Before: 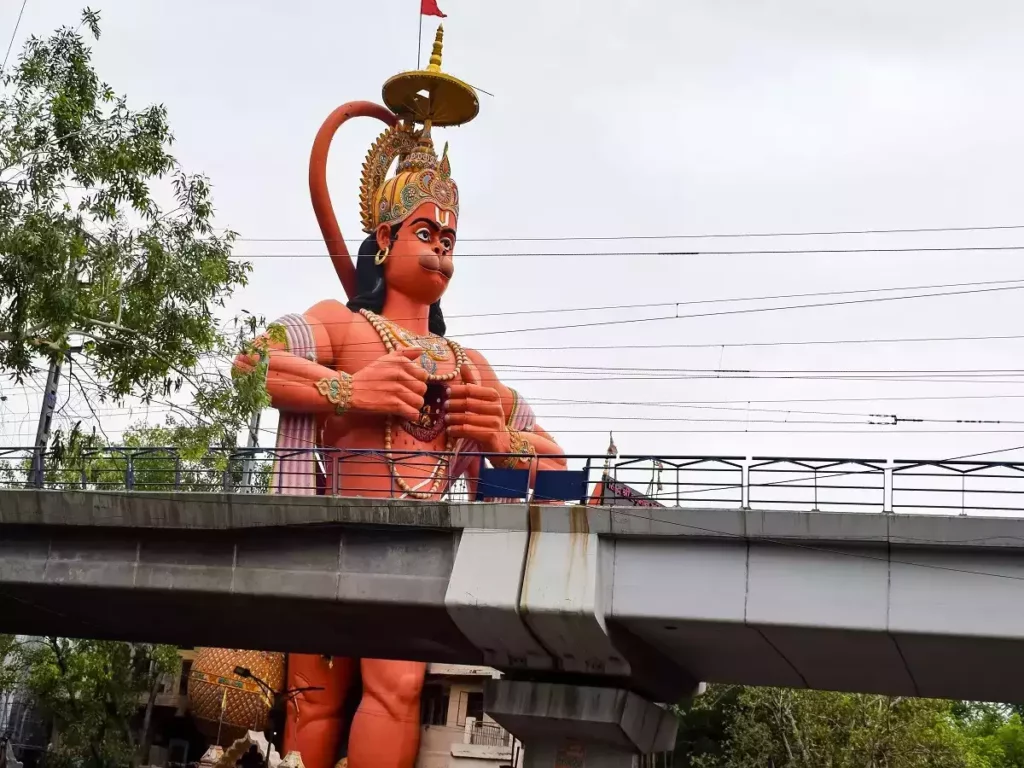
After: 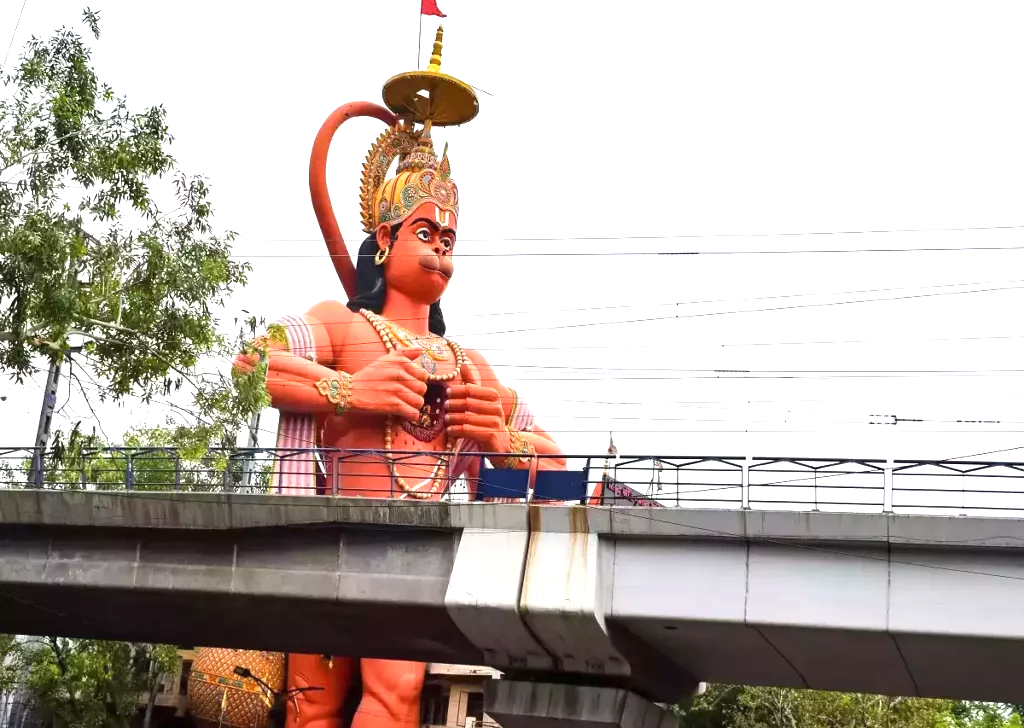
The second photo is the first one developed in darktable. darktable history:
tone equalizer: on, module defaults
crop and rotate: top 0%, bottom 5.097%
exposure: black level correction 0, exposure 0.9 EV, compensate highlight preservation false
